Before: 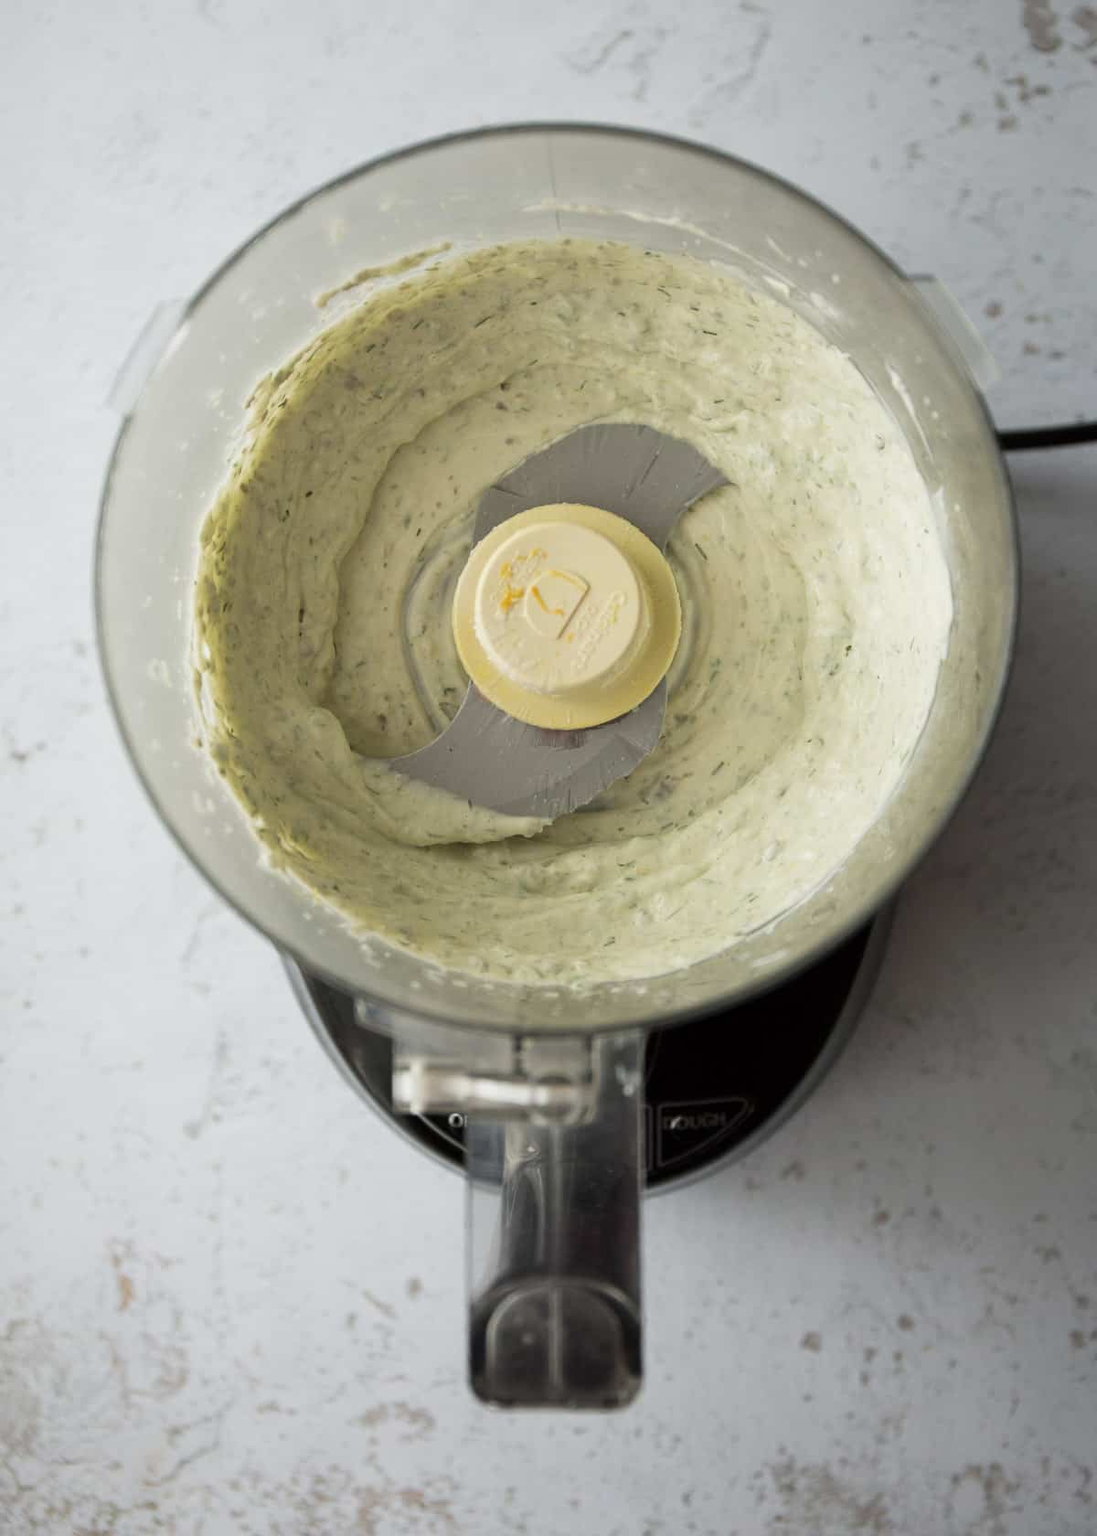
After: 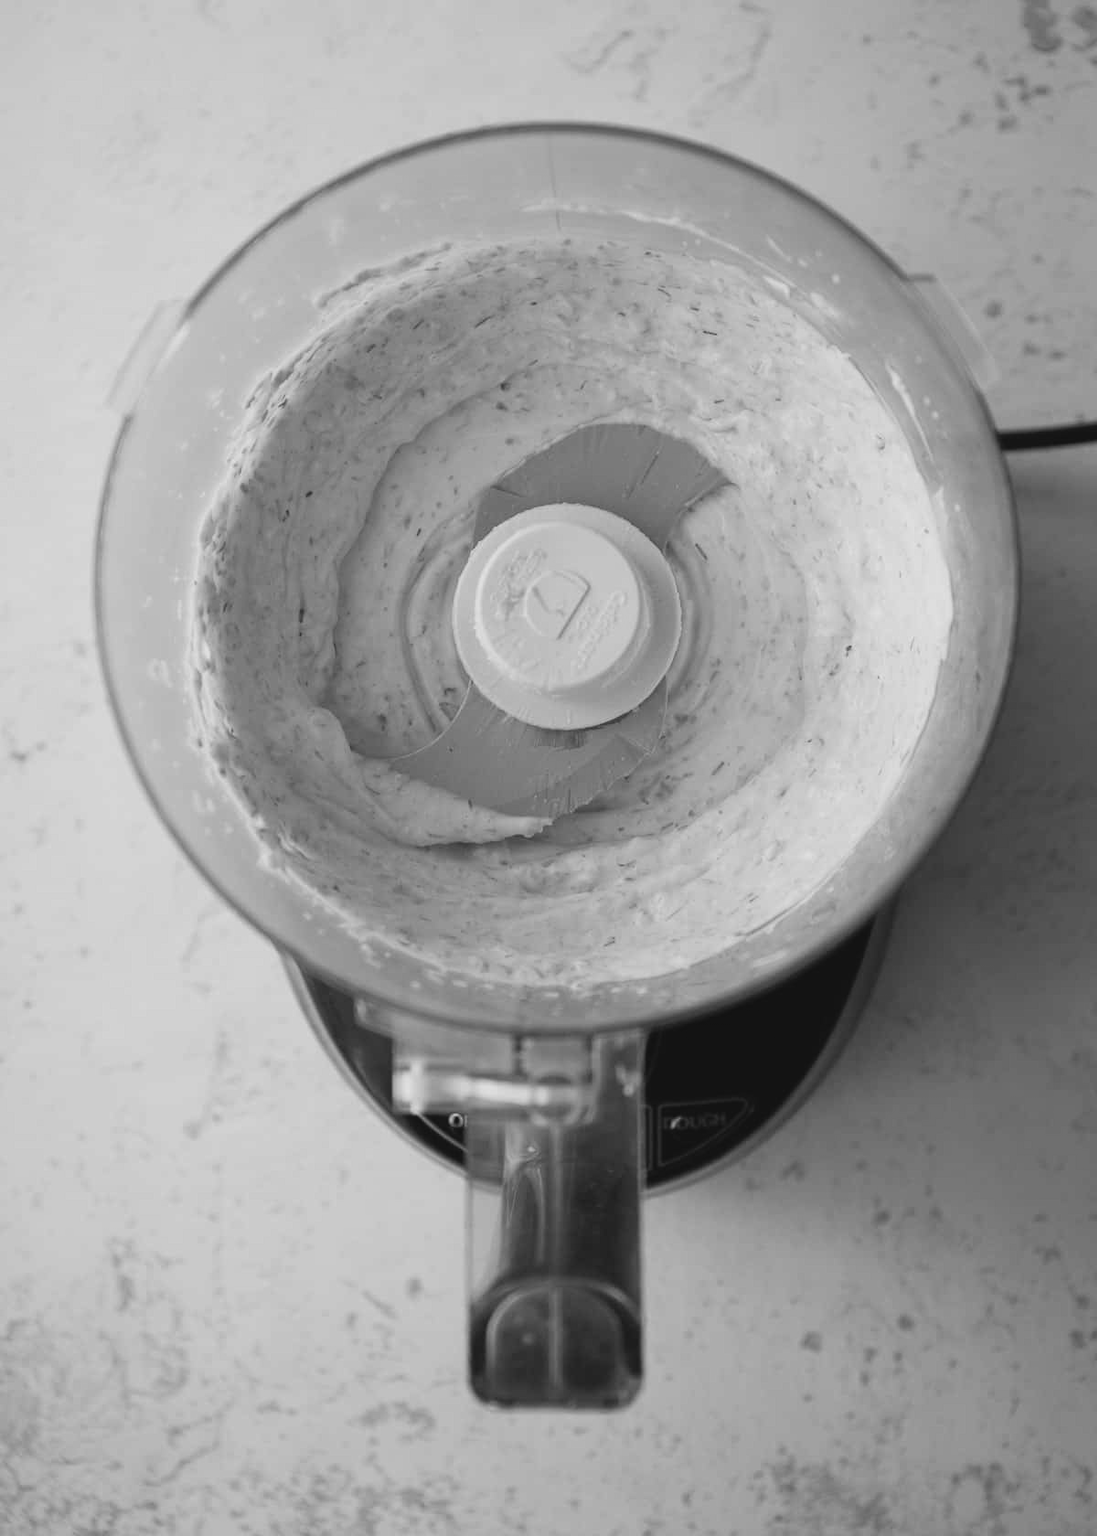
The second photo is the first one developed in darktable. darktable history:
contrast brightness saturation: contrast -0.11
monochrome: on, module defaults
